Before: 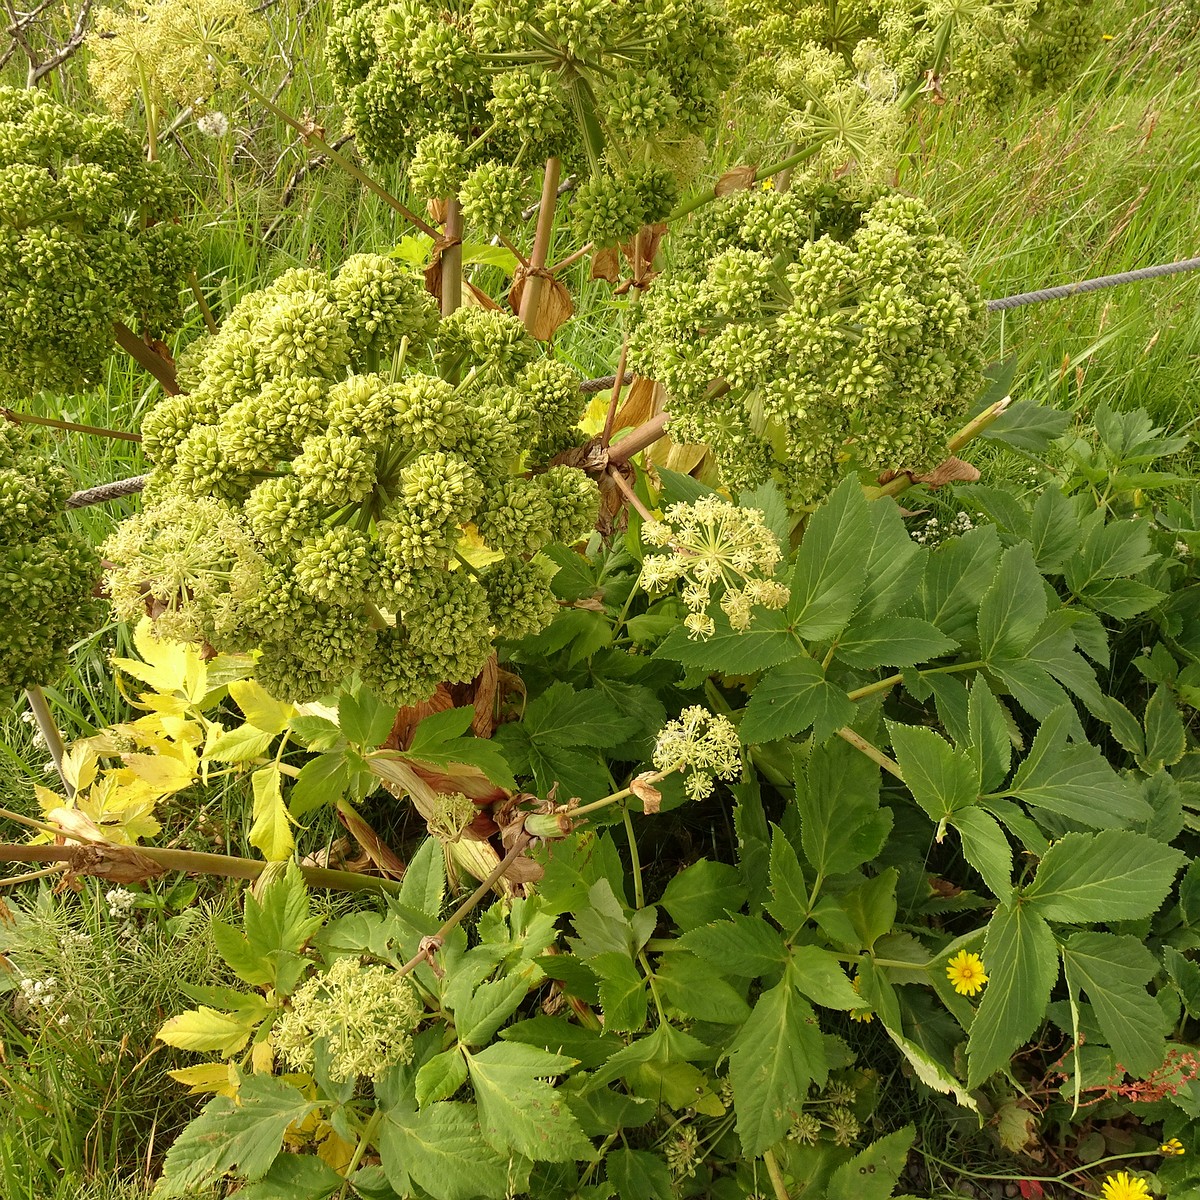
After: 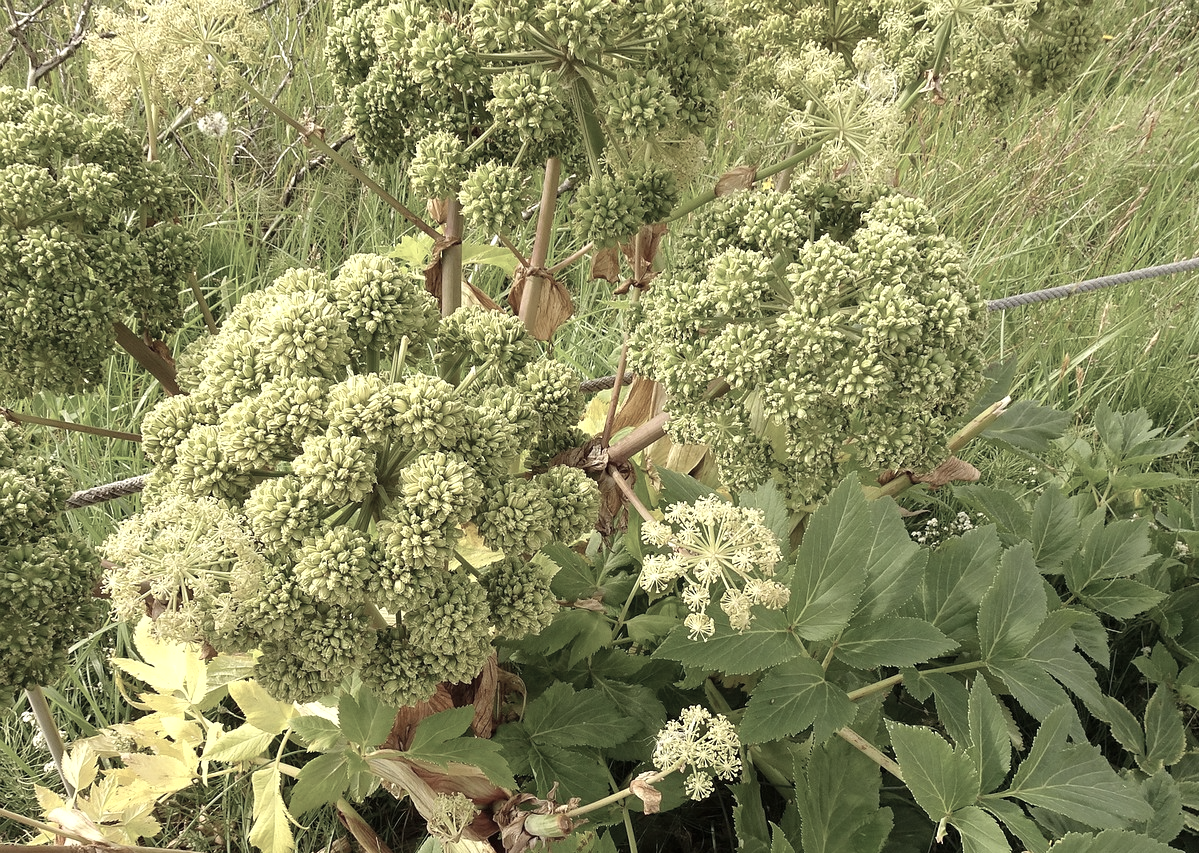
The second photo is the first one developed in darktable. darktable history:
color correction: highlights b* -0.032, saturation 0.51
crop: right 0.001%, bottom 28.86%
exposure: exposure 0.225 EV, compensate exposure bias true, compensate highlight preservation false
